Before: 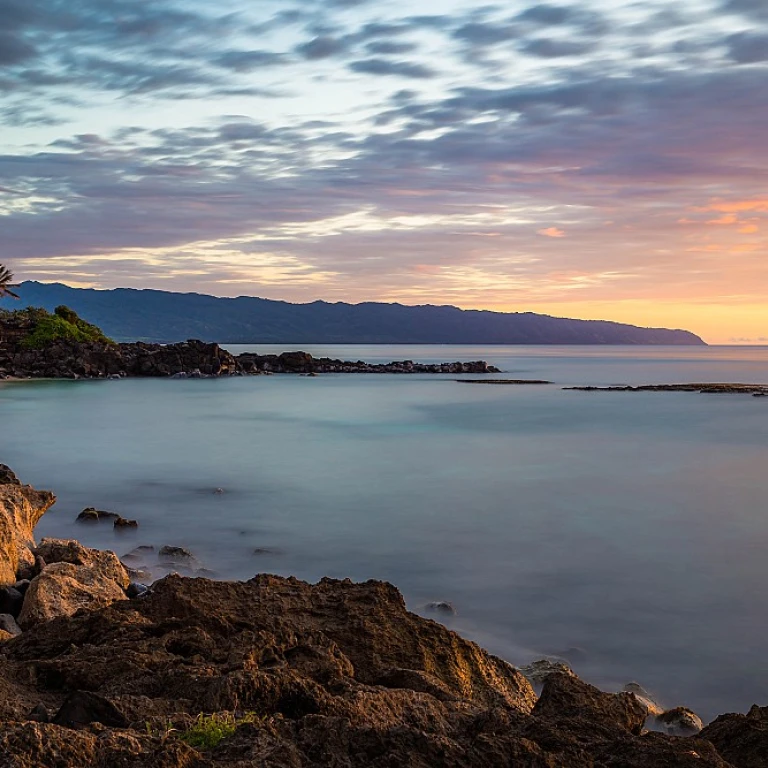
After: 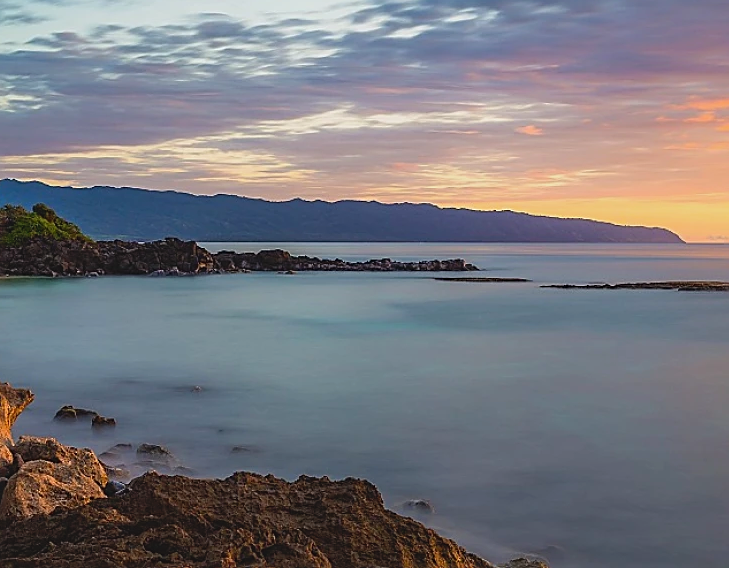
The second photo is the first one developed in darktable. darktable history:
crop and rotate: left 2.991%, top 13.302%, right 1.981%, bottom 12.636%
sharpen: on, module defaults
lowpass: radius 0.1, contrast 0.85, saturation 1.1, unbound 0
